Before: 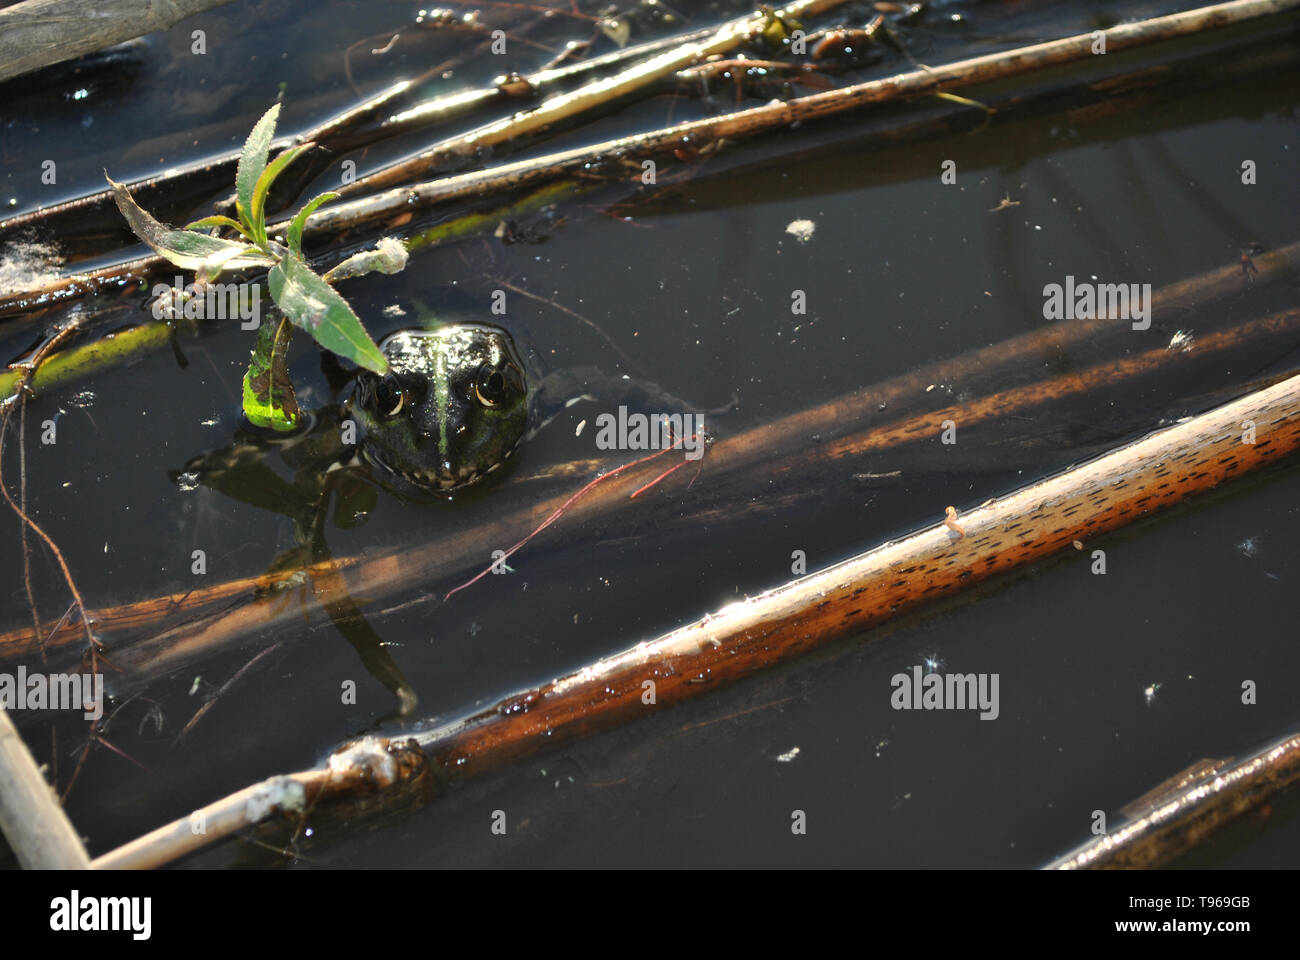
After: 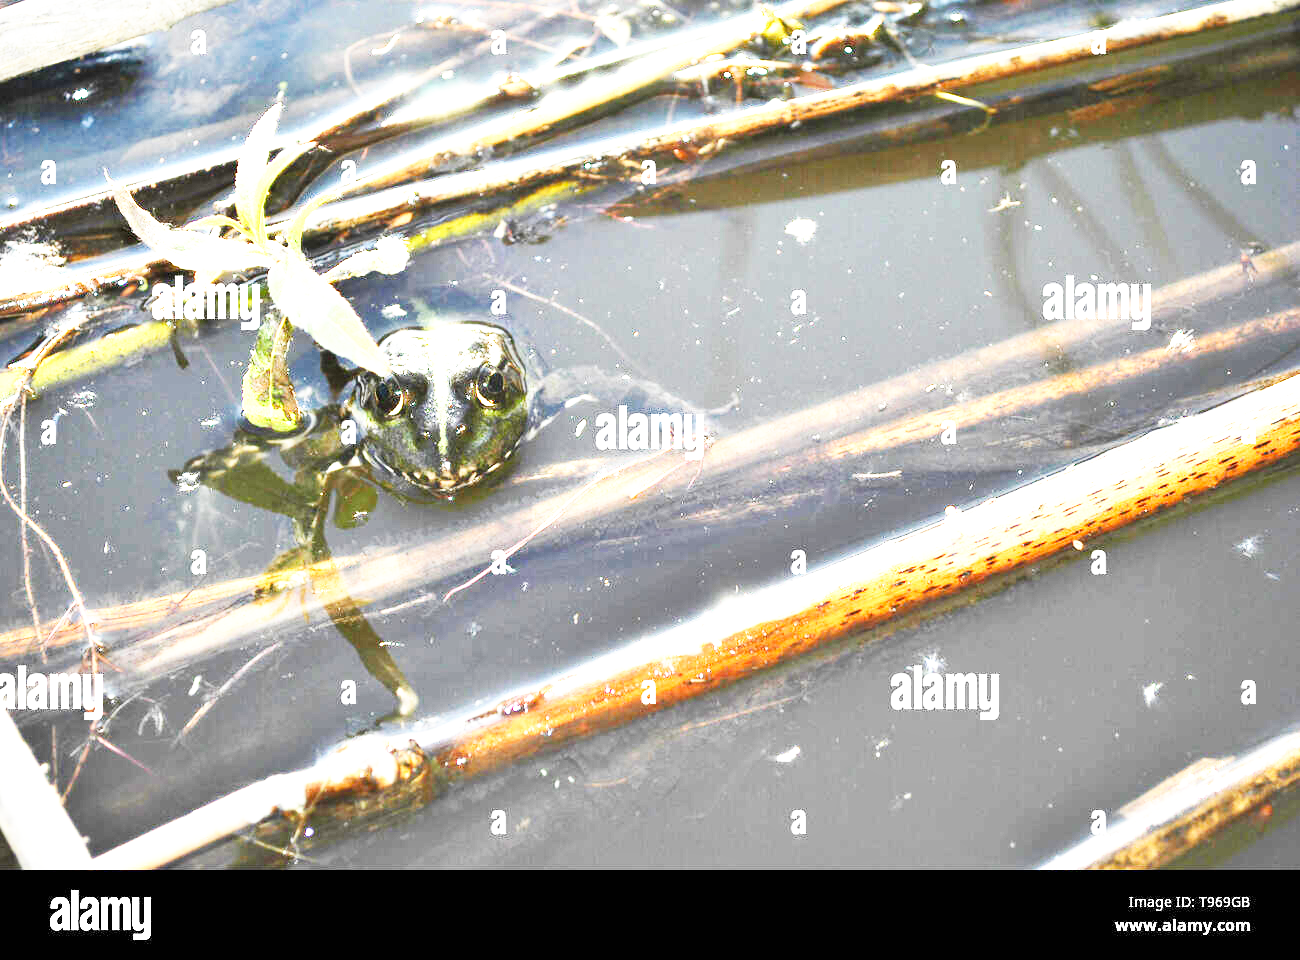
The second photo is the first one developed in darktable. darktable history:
exposure: black level correction 0.001, exposure 2.601 EV, compensate highlight preservation false
base curve: curves: ch0 [(0, 0) (0.007, 0.004) (0.027, 0.03) (0.046, 0.07) (0.207, 0.54) (0.442, 0.872) (0.673, 0.972) (1, 1)], exposure shift 0.01, preserve colors none
tone equalizer: -8 EV 0.218 EV, -7 EV 0.377 EV, -6 EV 0.387 EV, -5 EV 0.241 EV, -3 EV -0.252 EV, -2 EV -0.415 EV, -1 EV -0.41 EV, +0 EV -0.26 EV
